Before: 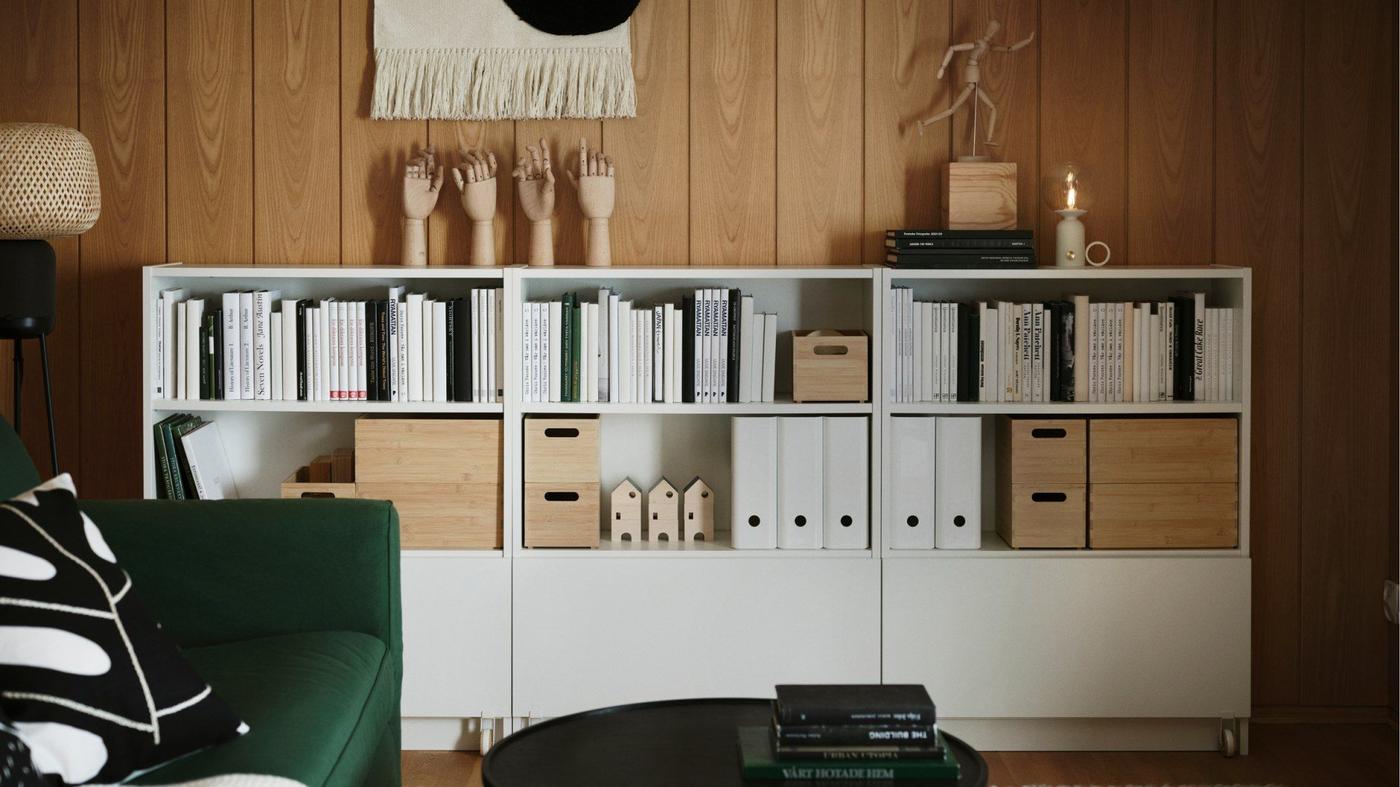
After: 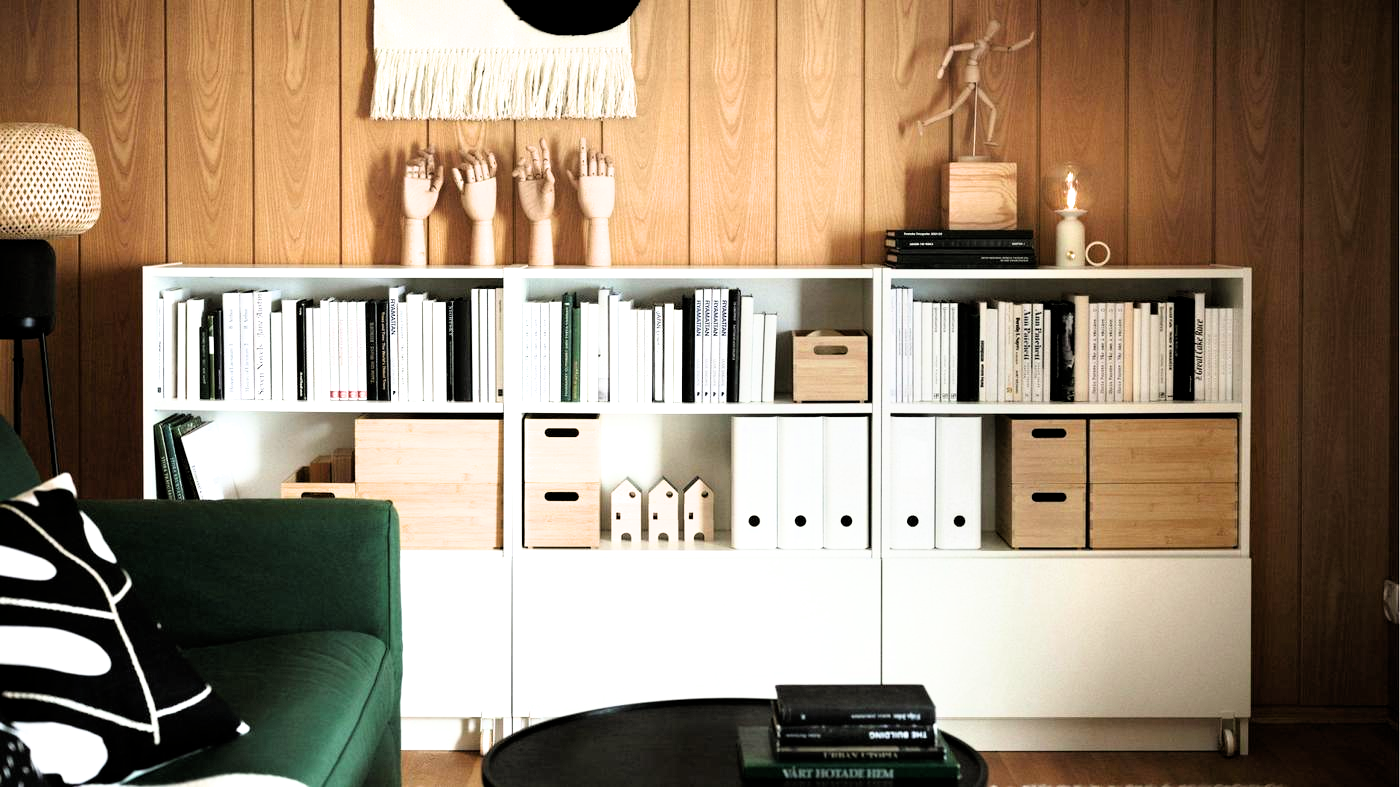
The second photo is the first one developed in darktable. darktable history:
exposure: exposure 1.207 EV, compensate highlight preservation false
filmic rgb: black relative exposure -6.28 EV, white relative exposure 2.79 EV, target black luminance 0%, hardness 4.64, latitude 67.52%, contrast 1.28, shadows ↔ highlights balance -3.26%
